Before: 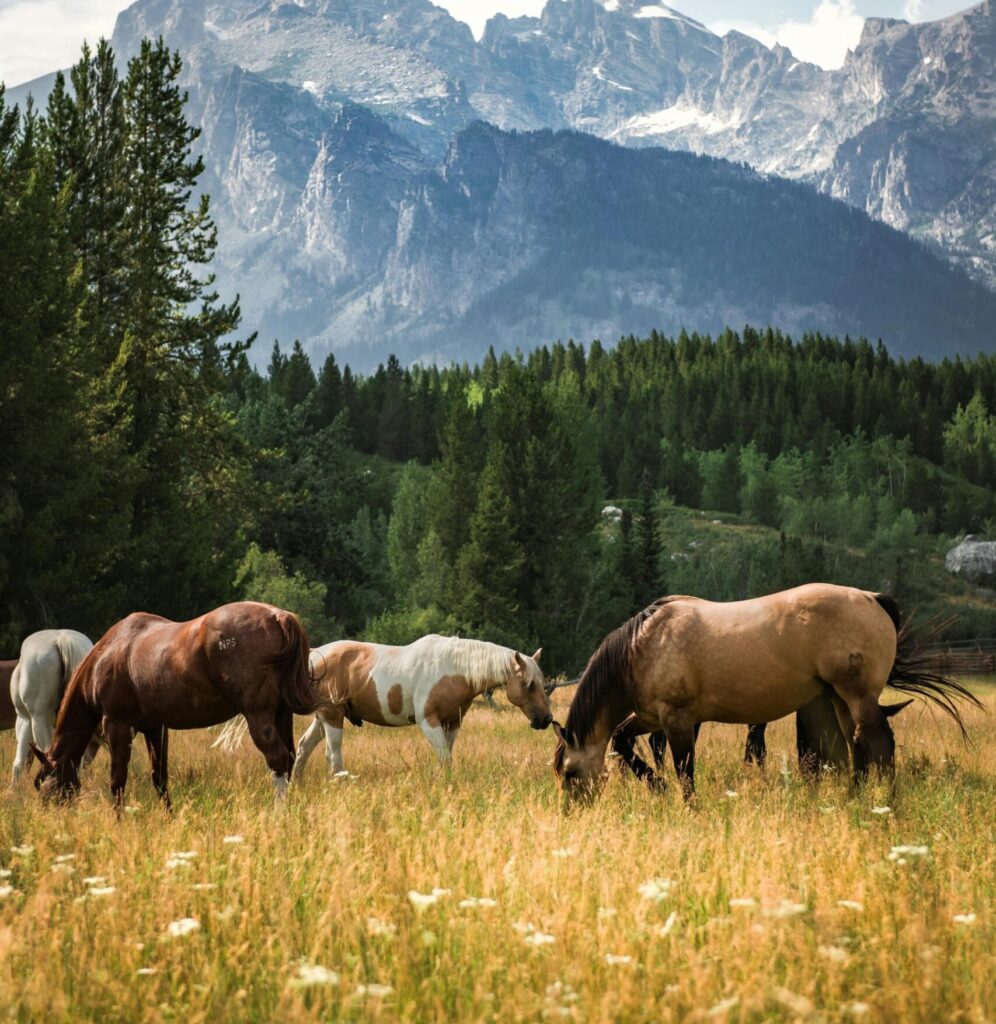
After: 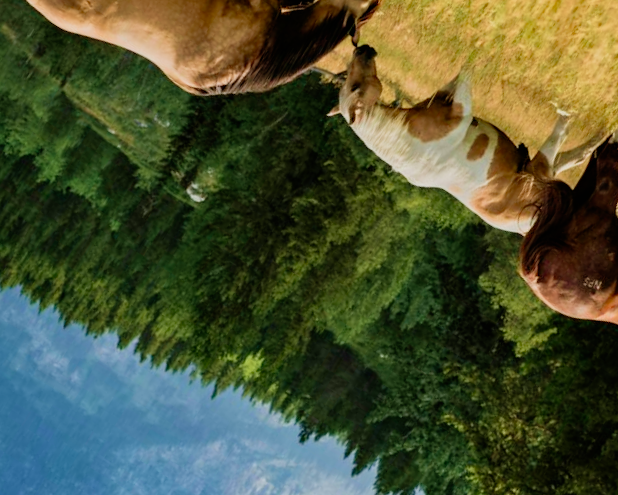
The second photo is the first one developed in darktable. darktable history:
velvia: strength 49.4%
filmic rgb: black relative exposure -7.7 EV, white relative exposure 4.37 EV, threshold 5.98 EV, hardness 3.76, latitude 37.95%, contrast 0.968, highlights saturation mix 8.66%, shadows ↔ highlights balance 4.34%, preserve chrominance no, color science v5 (2021), iterations of high-quality reconstruction 10, enable highlight reconstruction true
exposure: black level correction 0, exposure 0.198 EV, compensate highlight preservation false
crop and rotate: angle 148.45°, left 9.223%, top 15.593%, right 4.43%, bottom 17.167%
